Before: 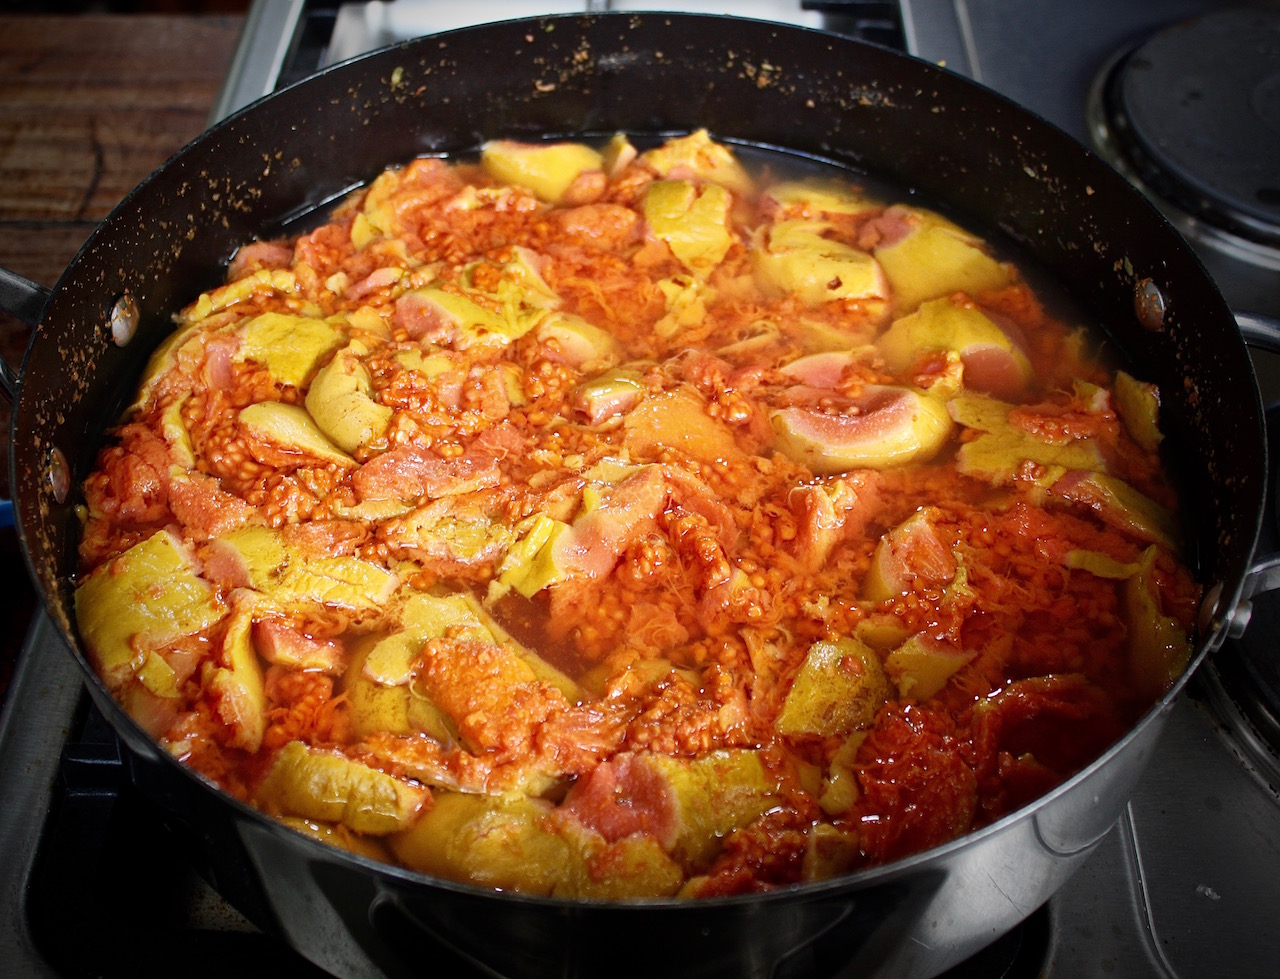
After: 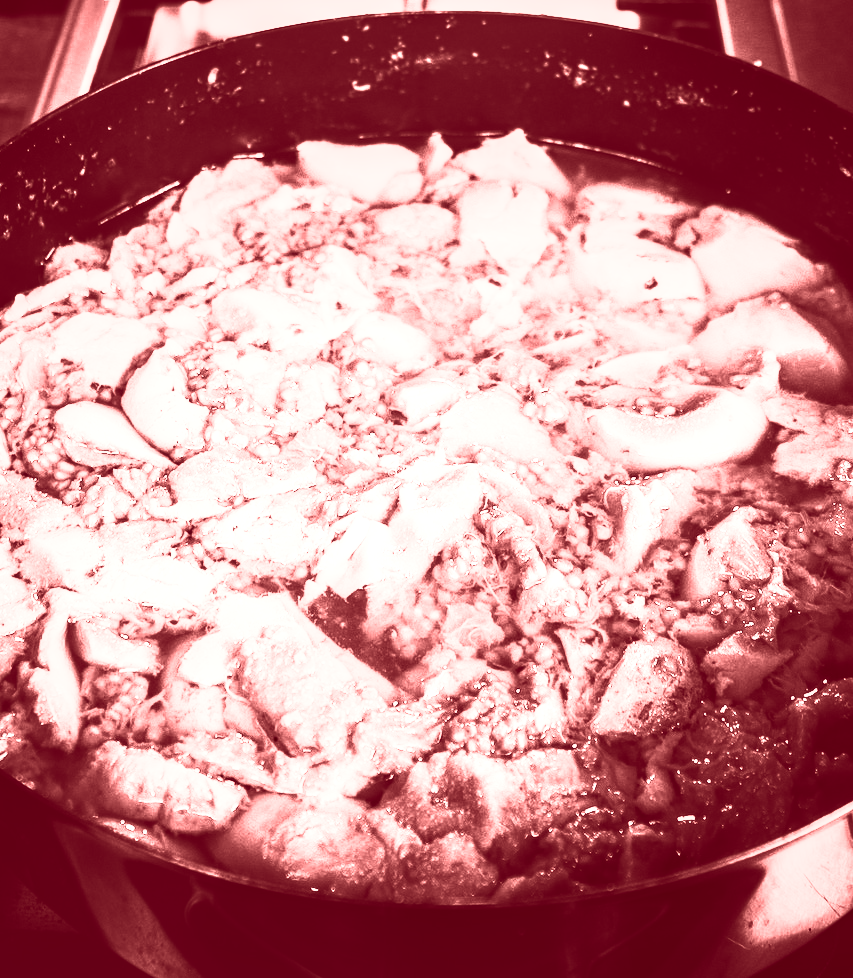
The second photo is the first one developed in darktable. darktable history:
contrast brightness saturation: contrast 0.93, brightness 0.2
crop and rotate: left 14.385%, right 18.948%
colorize: saturation 60%, source mix 100%
local contrast: on, module defaults
white balance: red 1.127, blue 0.943
